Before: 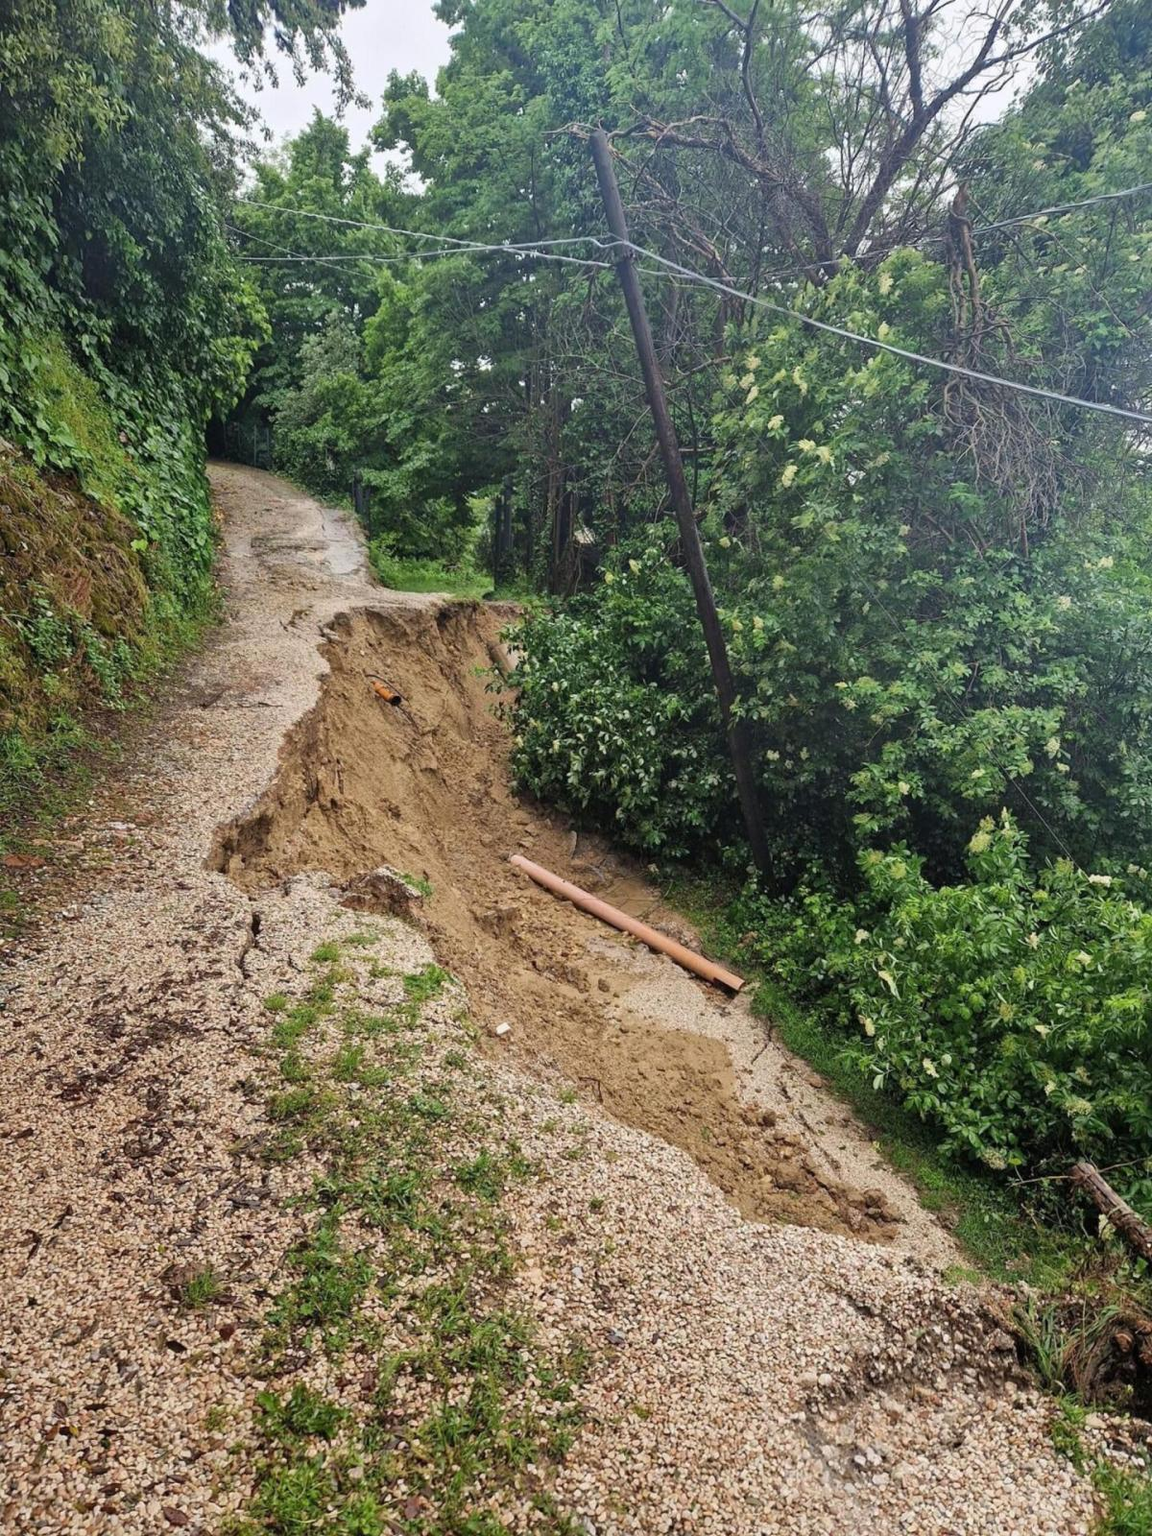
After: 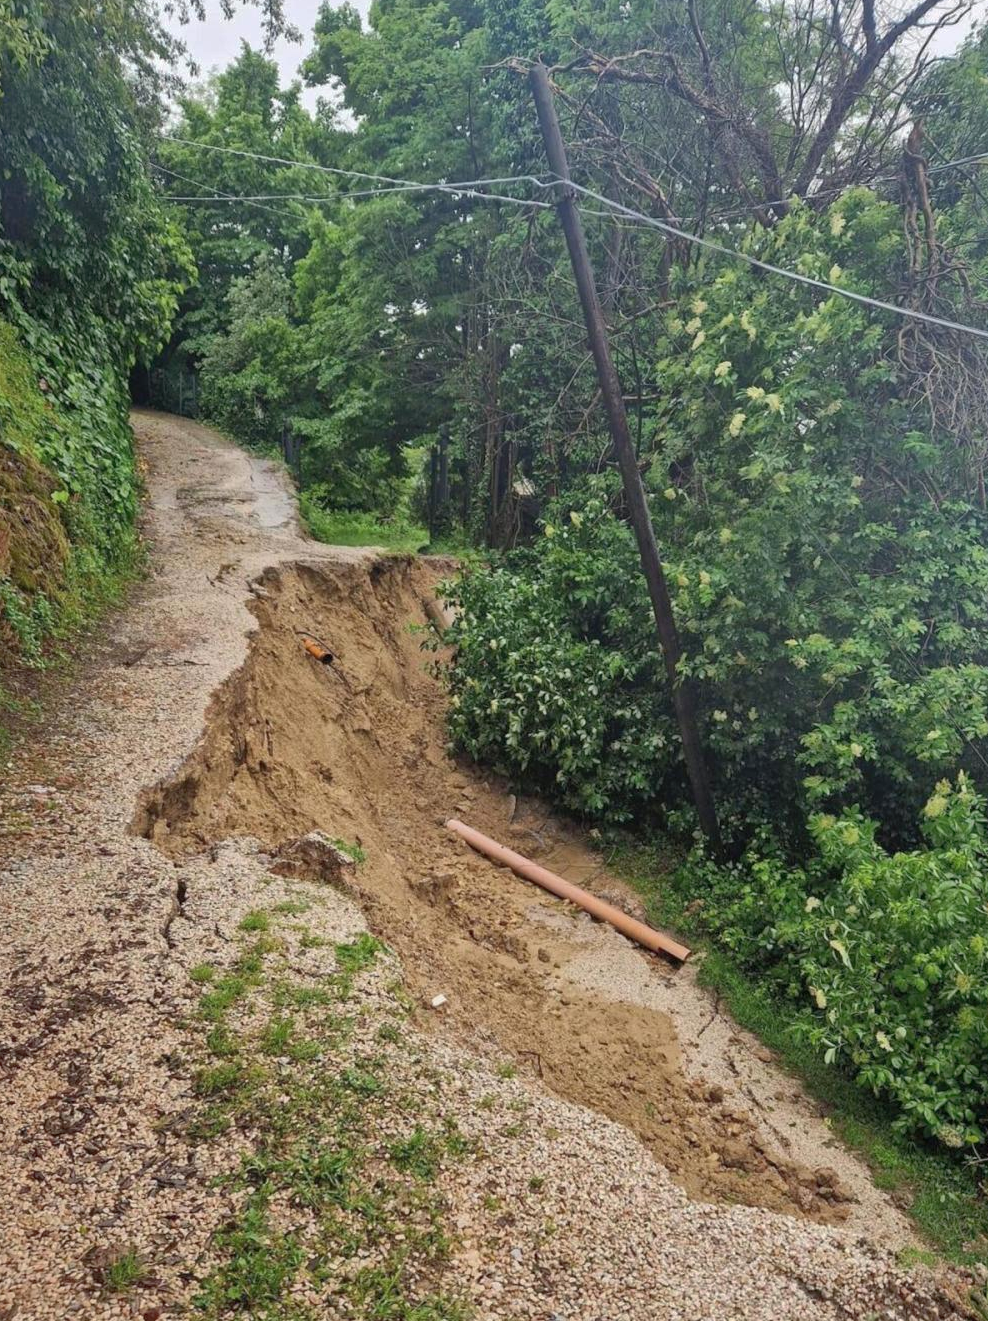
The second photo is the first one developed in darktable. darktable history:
crop and rotate: left 7.116%, top 4.44%, right 10.528%, bottom 12.993%
shadows and highlights: on, module defaults
